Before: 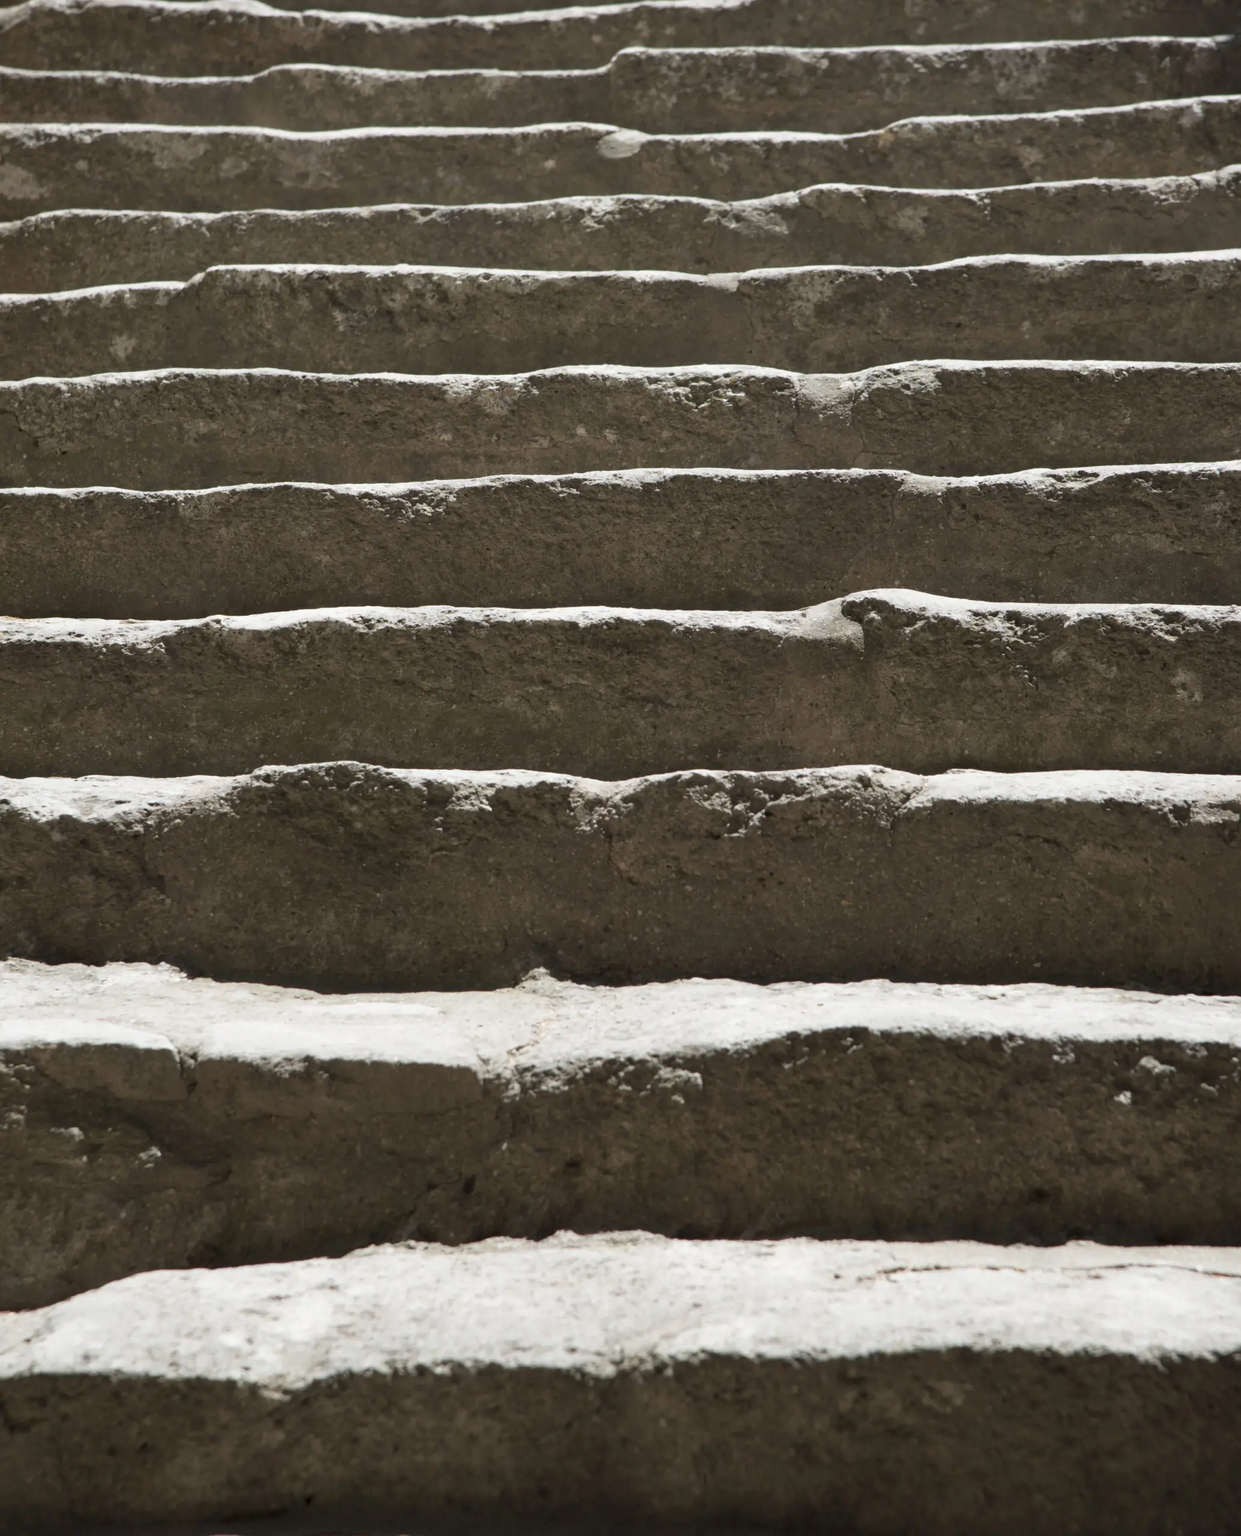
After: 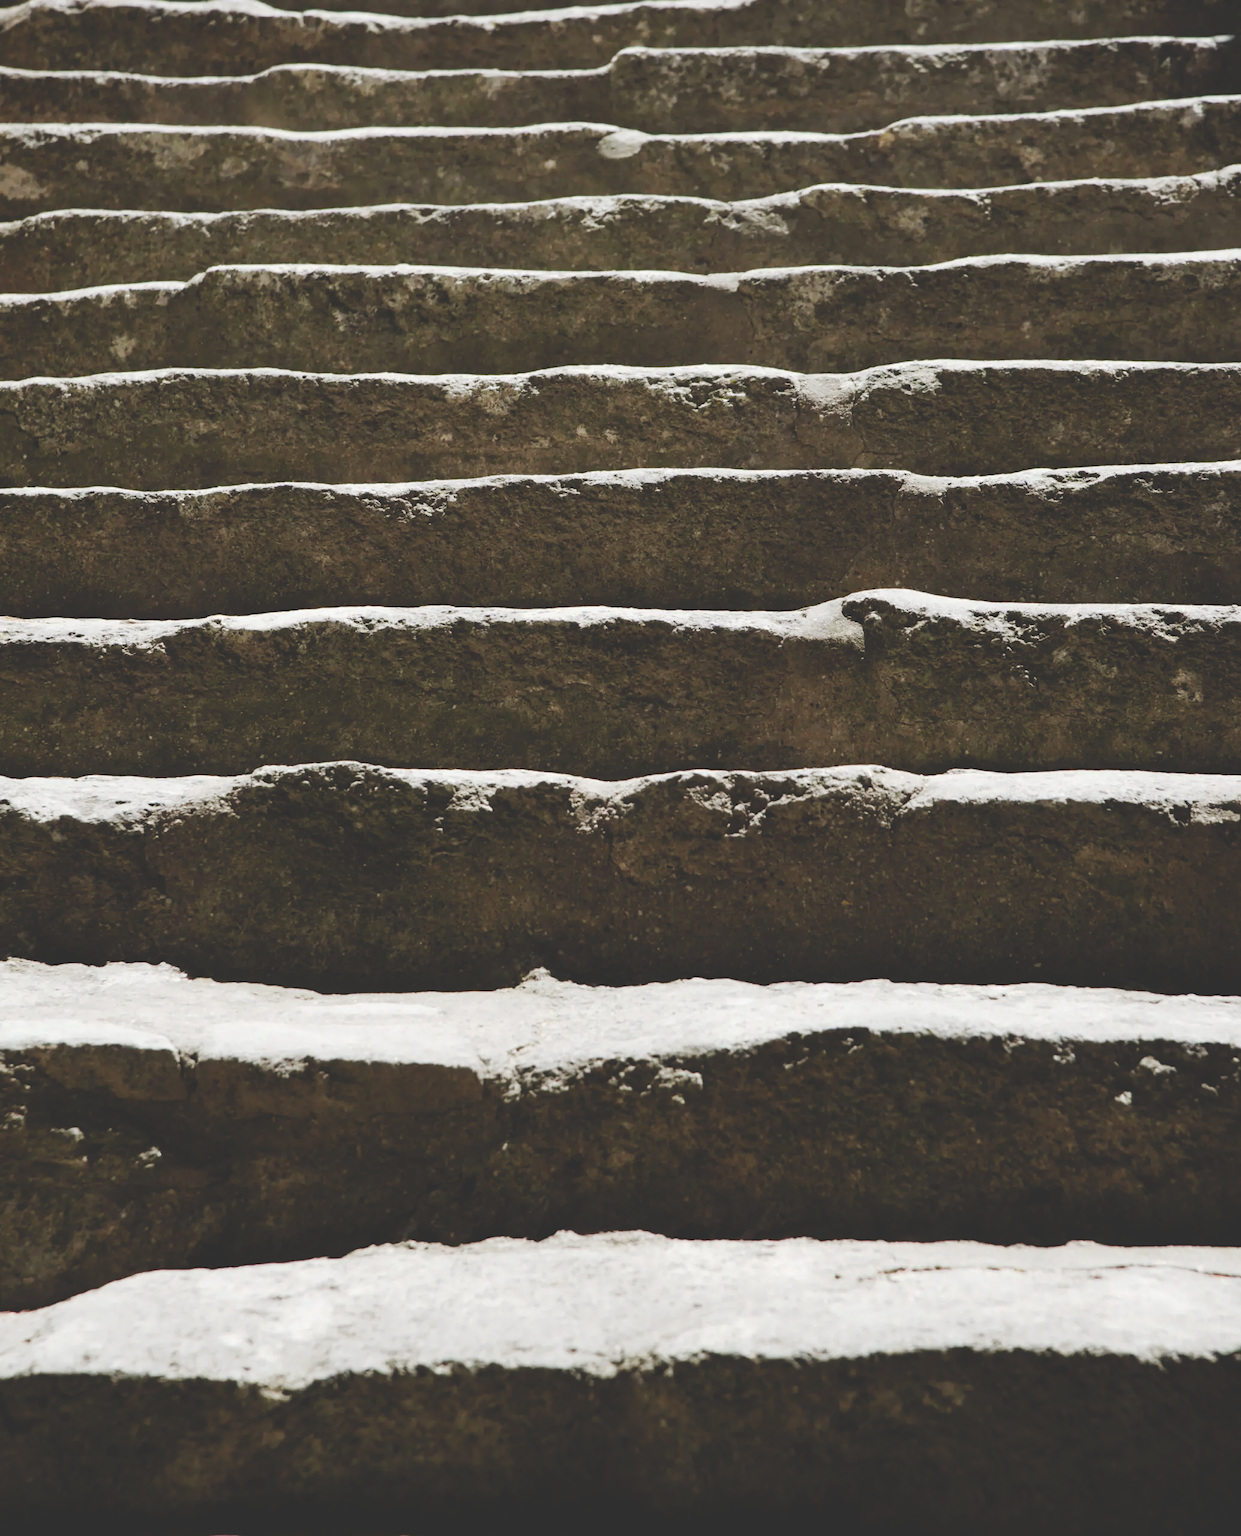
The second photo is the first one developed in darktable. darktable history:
tone curve: curves: ch0 [(0, 0) (0.003, 0.195) (0.011, 0.196) (0.025, 0.196) (0.044, 0.196) (0.069, 0.196) (0.1, 0.196) (0.136, 0.197) (0.177, 0.207) (0.224, 0.224) (0.277, 0.268) (0.335, 0.336) (0.399, 0.424) (0.468, 0.533) (0.543, 0.632) (0.623, 0.715) (0.709, 0.789) (0.801, 0.85) (0.898, 0.906) (1, 1)], preserve colors none
